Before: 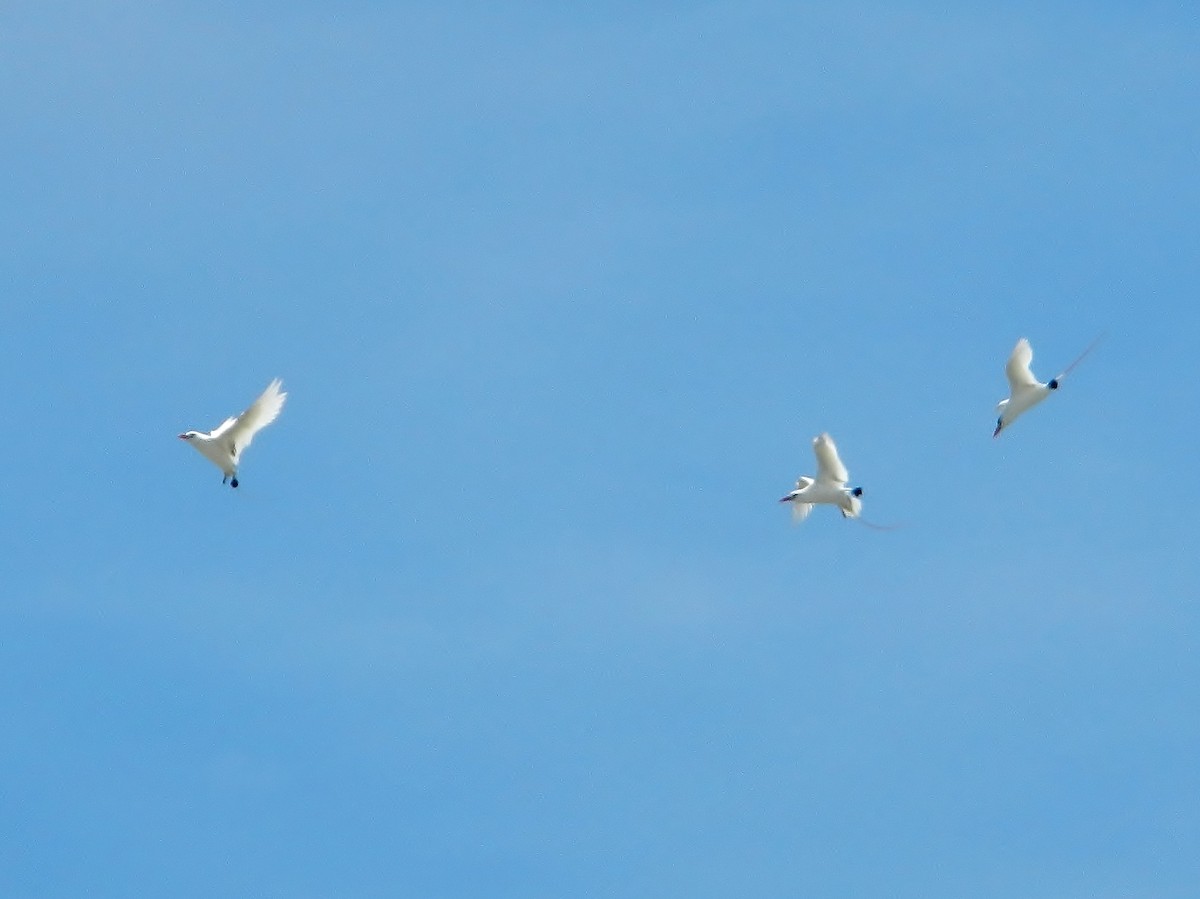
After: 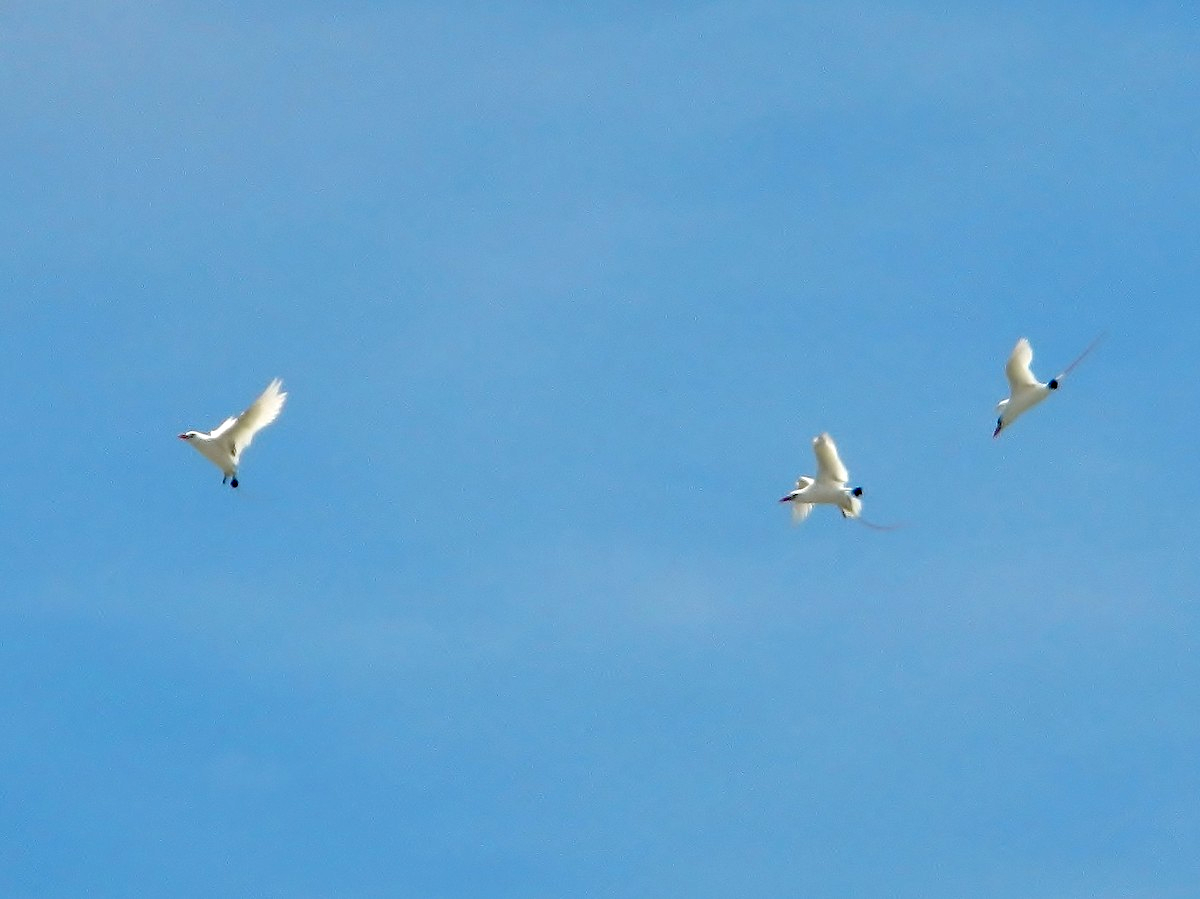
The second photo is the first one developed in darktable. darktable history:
haze removal: strength 0.29, distance 0.25, compatibility mode true, adaptive false
white balance: emerald 1
shadows and highlights: shadows 37.27, highlights -28.18, soften with gaussian
